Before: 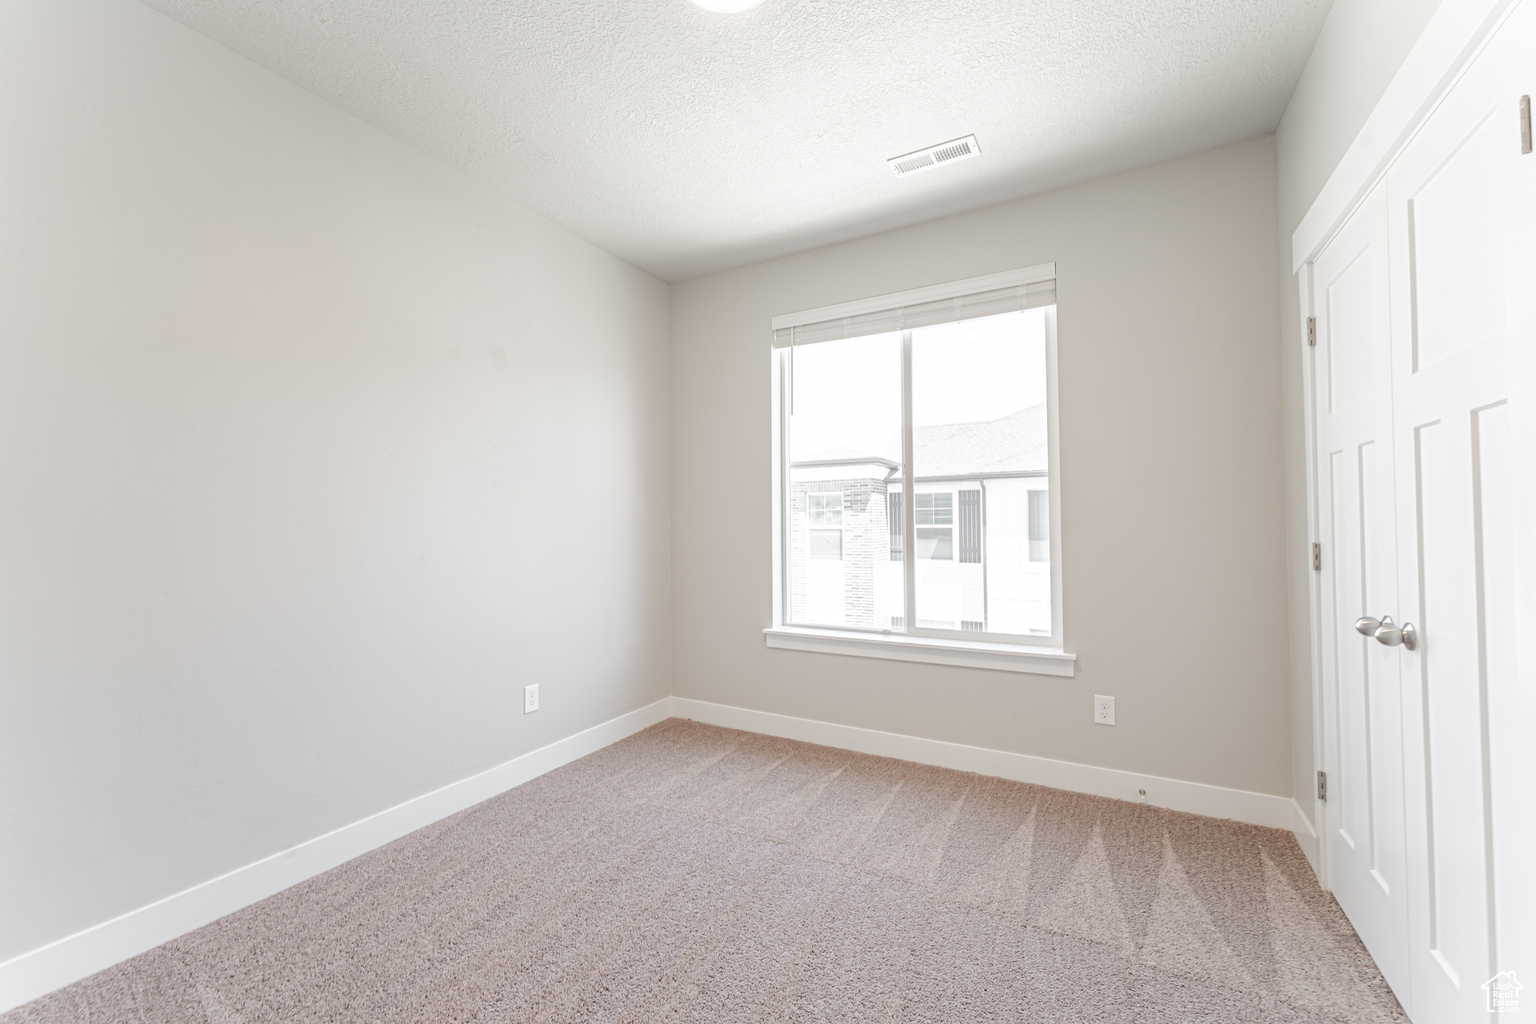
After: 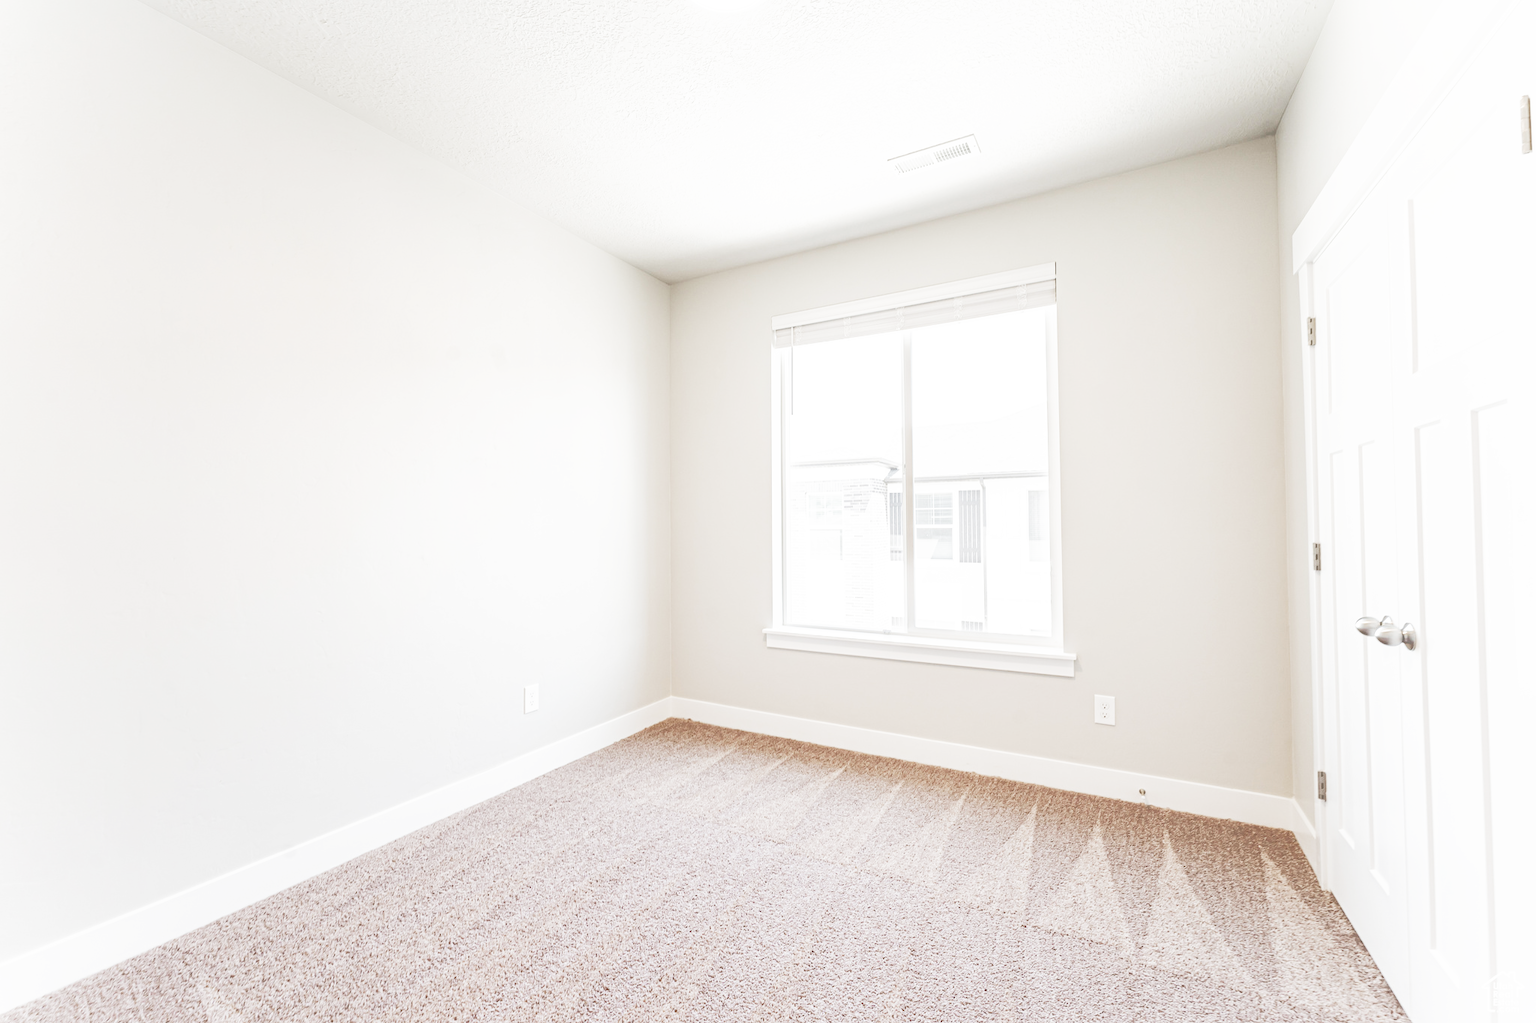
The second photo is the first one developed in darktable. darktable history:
shadows and highlights: on, module defaults
base curve: curves: ch0 [(0, 0) (0.012, 0.01) (0.073, 0.168) (0.31, 0.711) (0.645, 0.957) (1, 1)], preserve colors none
